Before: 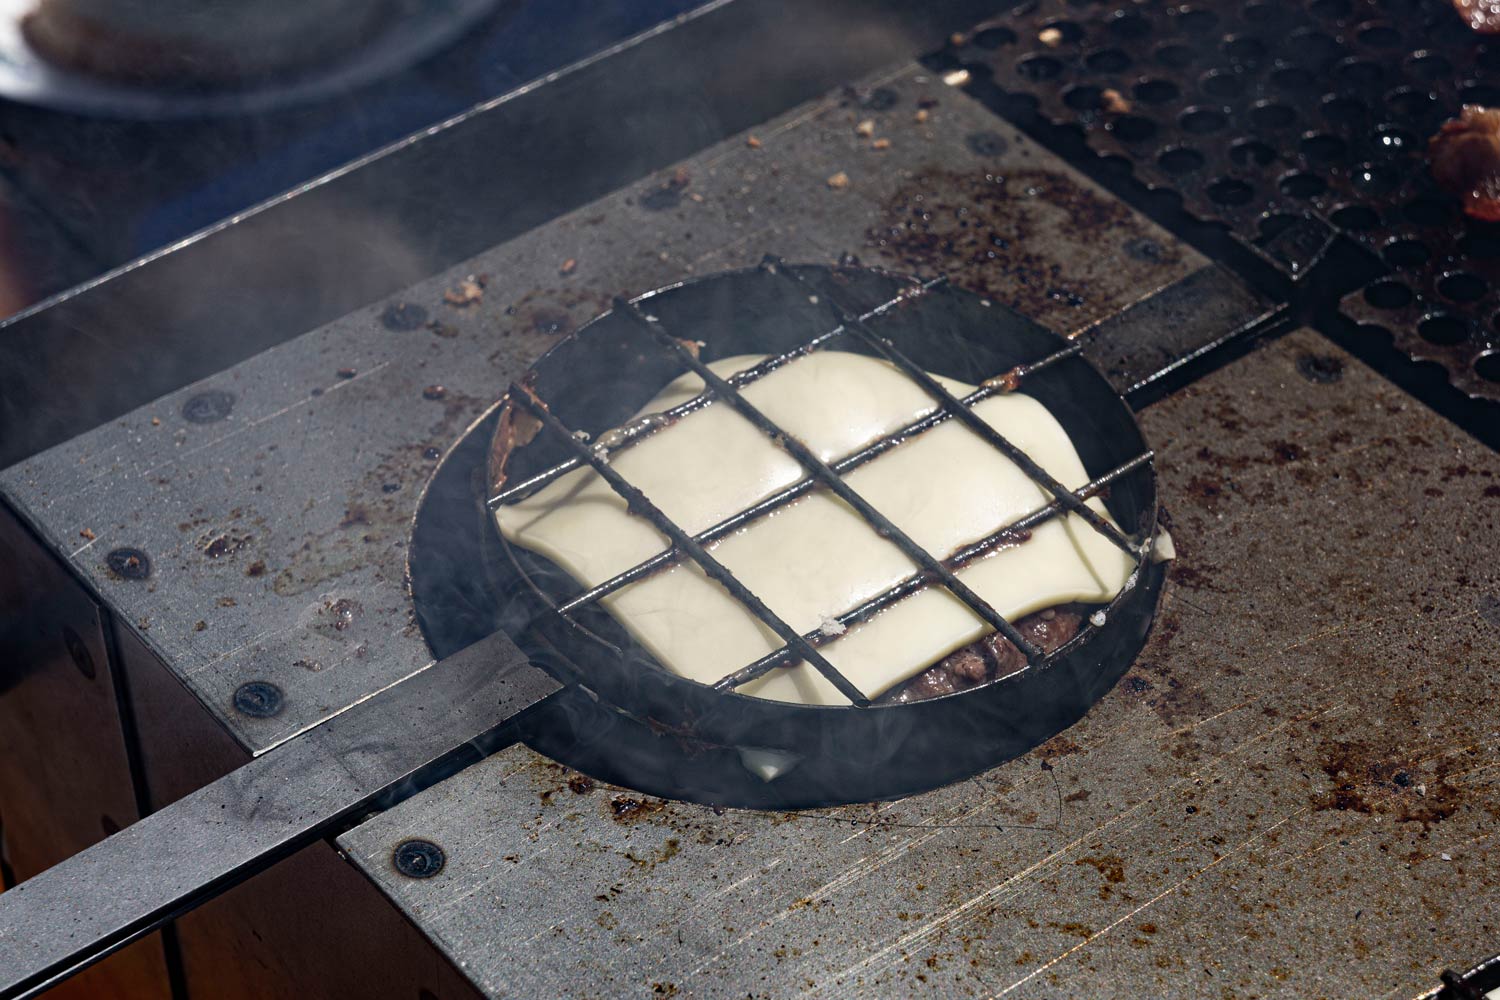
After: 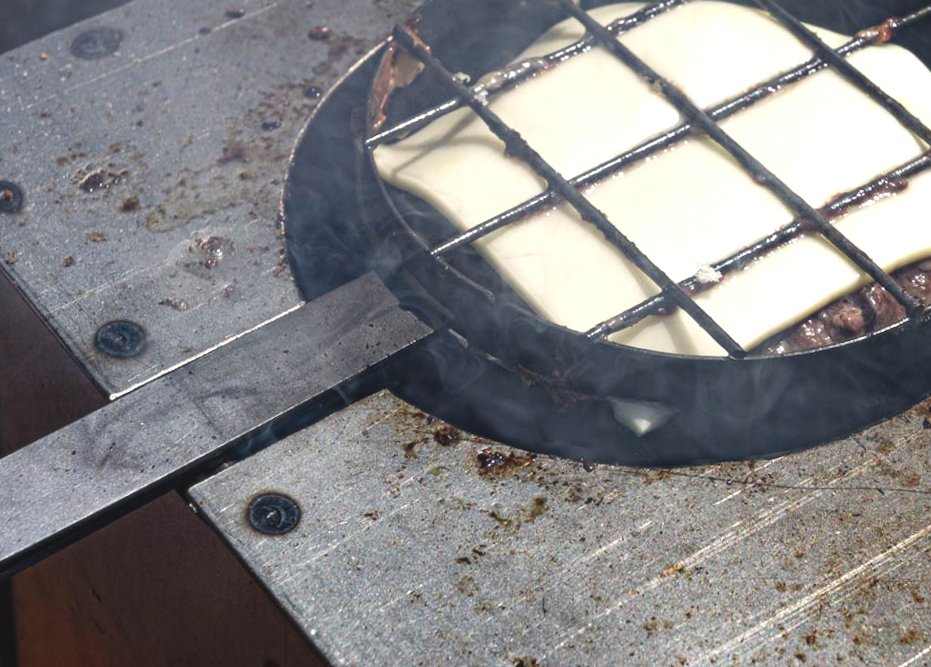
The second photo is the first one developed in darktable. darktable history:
exposure: black level correction -0.005, exposure 0.622 EV, compensate highlight preservation false
soften: size 10%, saturation 50%, brightness 0.2 EV, mix 10%
crop and rotate: angle -0.82°, left 3.85%, top 31.828%, right 27.992%
rotate and perspective: rotation 0.215°, lens shift (vertical) -0.139, crop left 0.069, crop right 0.939, crop top 0.002, crop bottom 0.996
